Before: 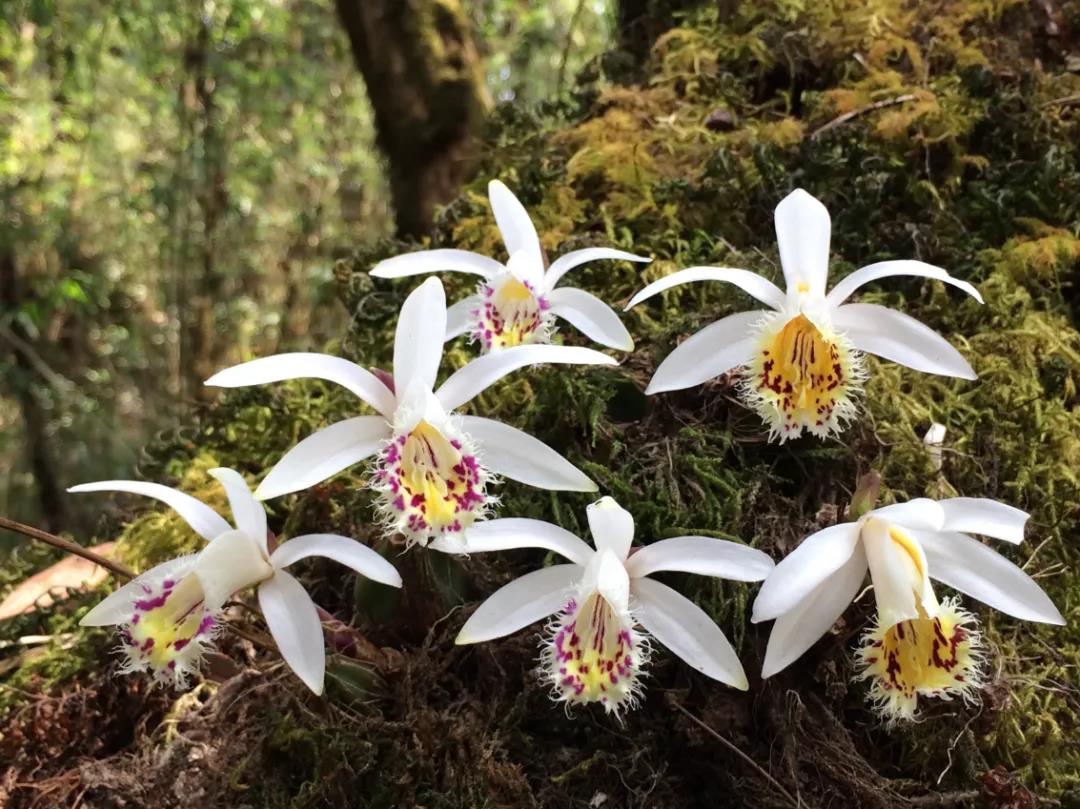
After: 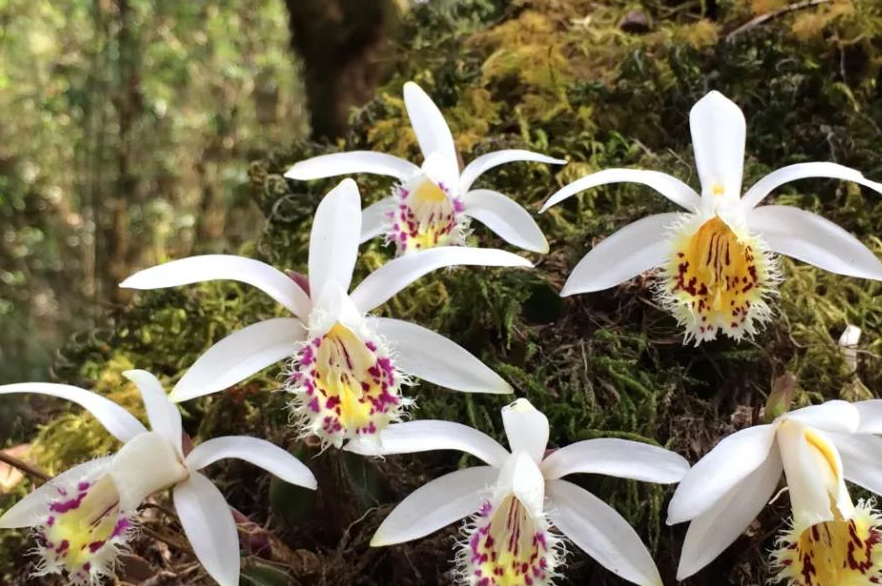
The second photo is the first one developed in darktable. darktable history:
crop: left 7.926%, top 12.139%, right 10.333%, bottom 15.425%
